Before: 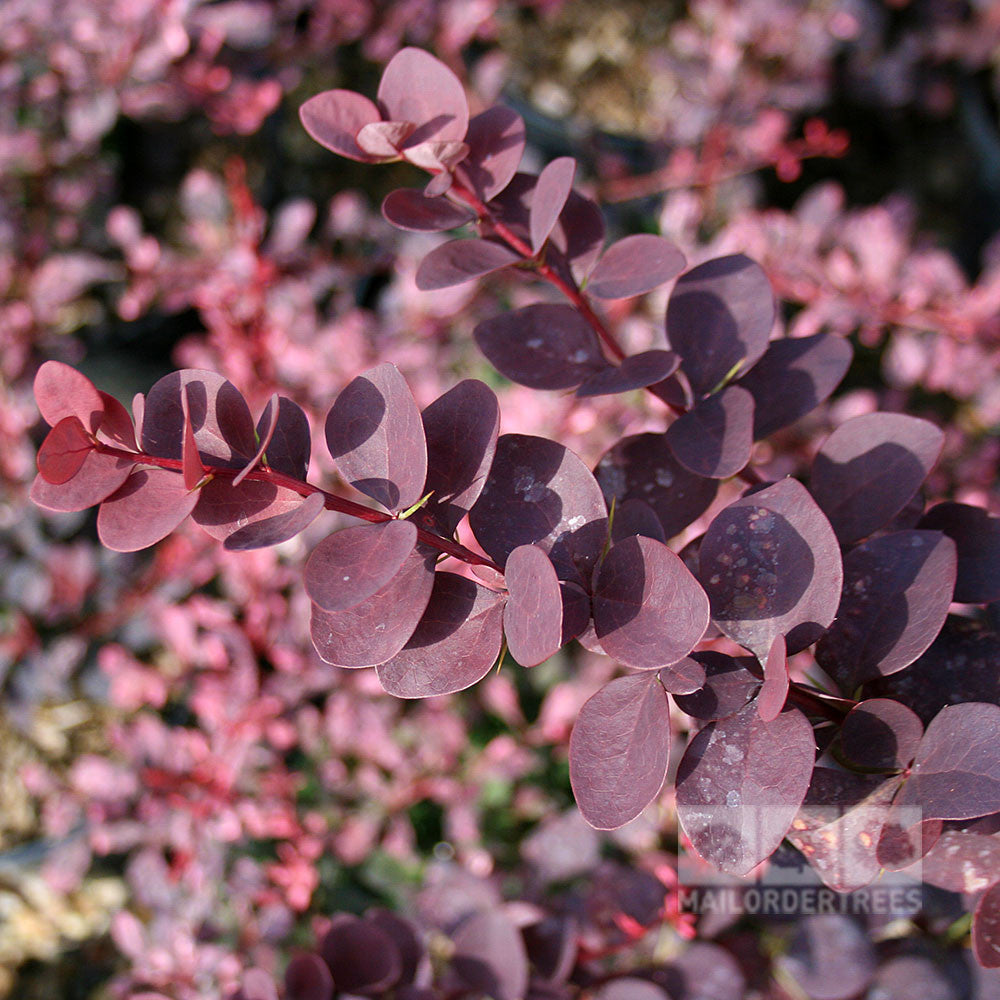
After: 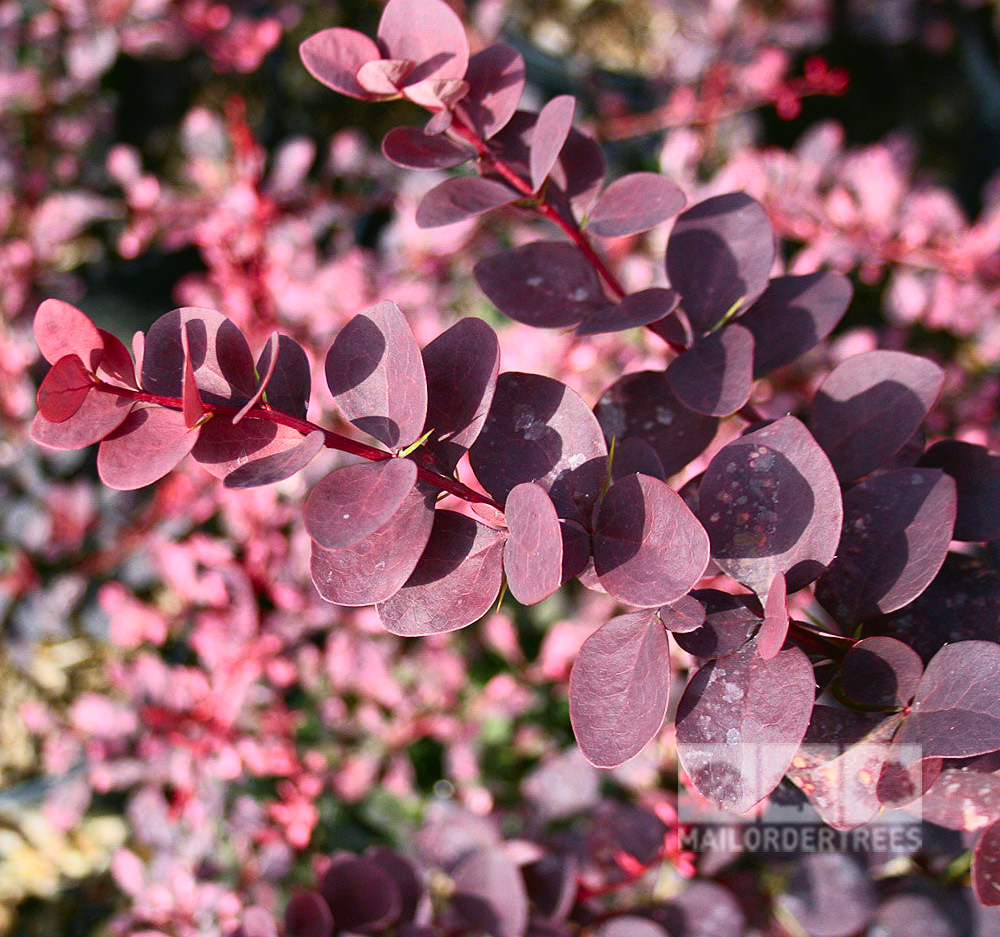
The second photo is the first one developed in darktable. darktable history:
tone curve: curves: ch0 [(0, 0.03) (0.037, 0.045) (0.123, 0.123) (0.19, 0.186) (0.277, 0.279) (0.474, 0.517) (0.584, 0.664) (0.678, 0.777) (0.875, 0.92) (1, 0.965)]; ch1 [(0, 0) (0.243, 0.245) (0.402, 0.41) (0.493, 0.487) (0.508, 0.503) (0.531, 0.532) (0.551, 0.556) (0.637, 0.671) (0.694, 0.732) (1, 1)]; ch2 [(0, 0) (0.249, 0.216) (0.356, 0.329) (0.424, 0.442) (0.476, 0.477) (0.498, 0.503) (0.517, 0.524) (0.532, 0.547) (0.562, 0.576) (0.614, 0.644) (0.706, 0.748) (0.808, 0.809) (0.991, 0.968)], color space Lab, independent channels, preserve colors none
crop and rotate: top 6.25%
